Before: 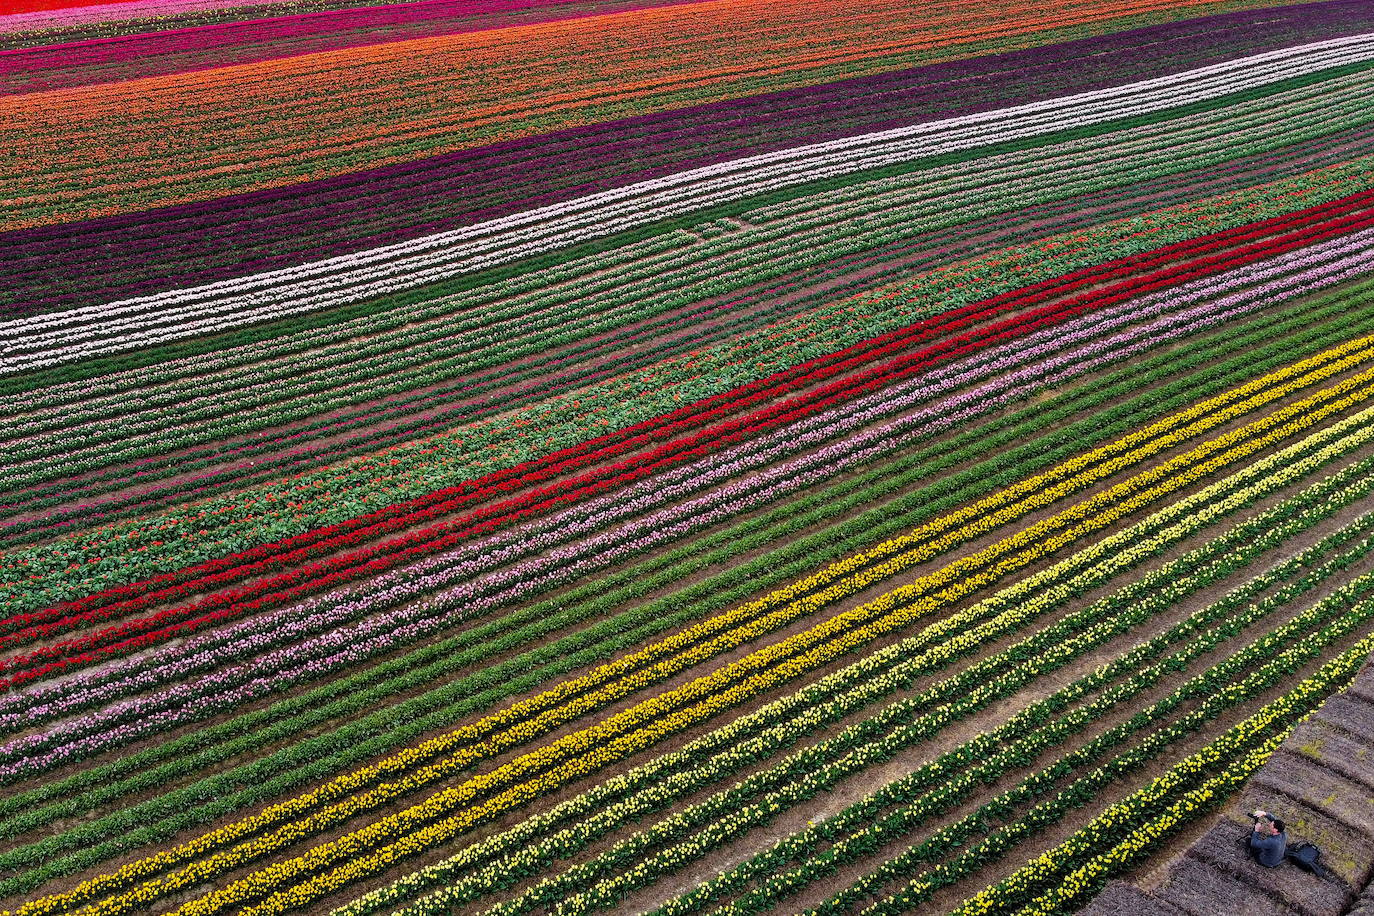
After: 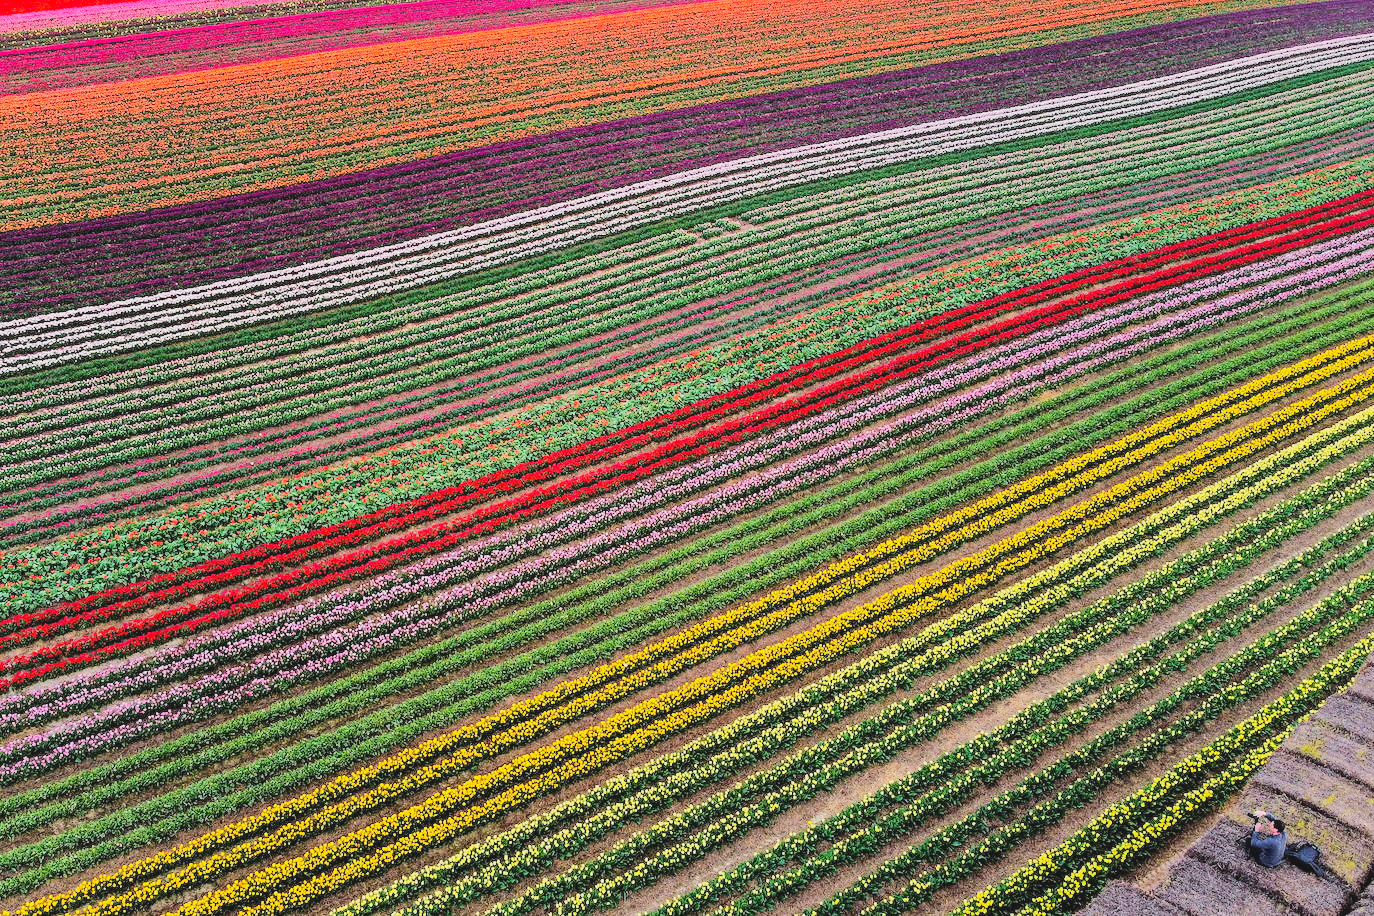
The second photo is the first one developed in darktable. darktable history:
contrast brightness saturation: contrast -0.125
tone equalizer: -7 EV 0.156 EV, -6 EV 0.59 EV, -5 EV 1.16 EV, -4 EV 1.33 EV, -3 EV 1.13 EV, -2 EV 0.6 EV, -1 EV 0.156 EV, edges refinement/feathering 500, mask exposure compensation -1.57 EV, preserve details no
